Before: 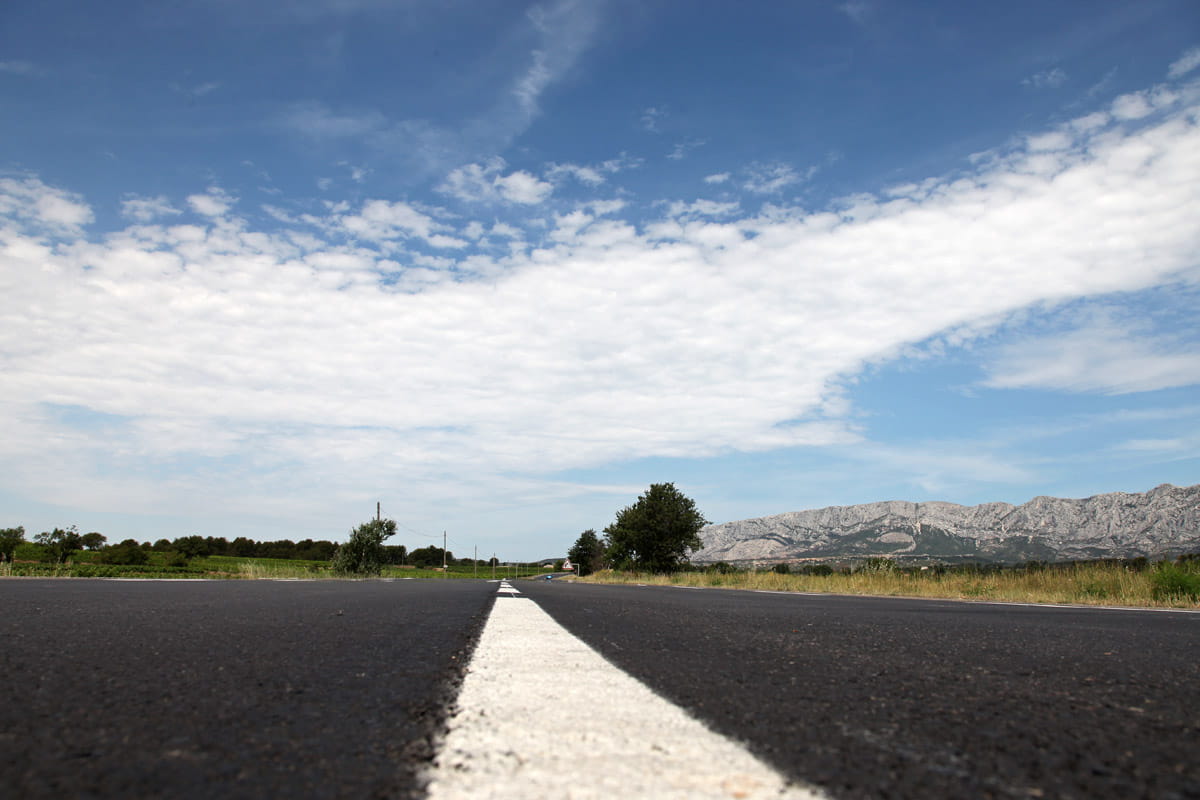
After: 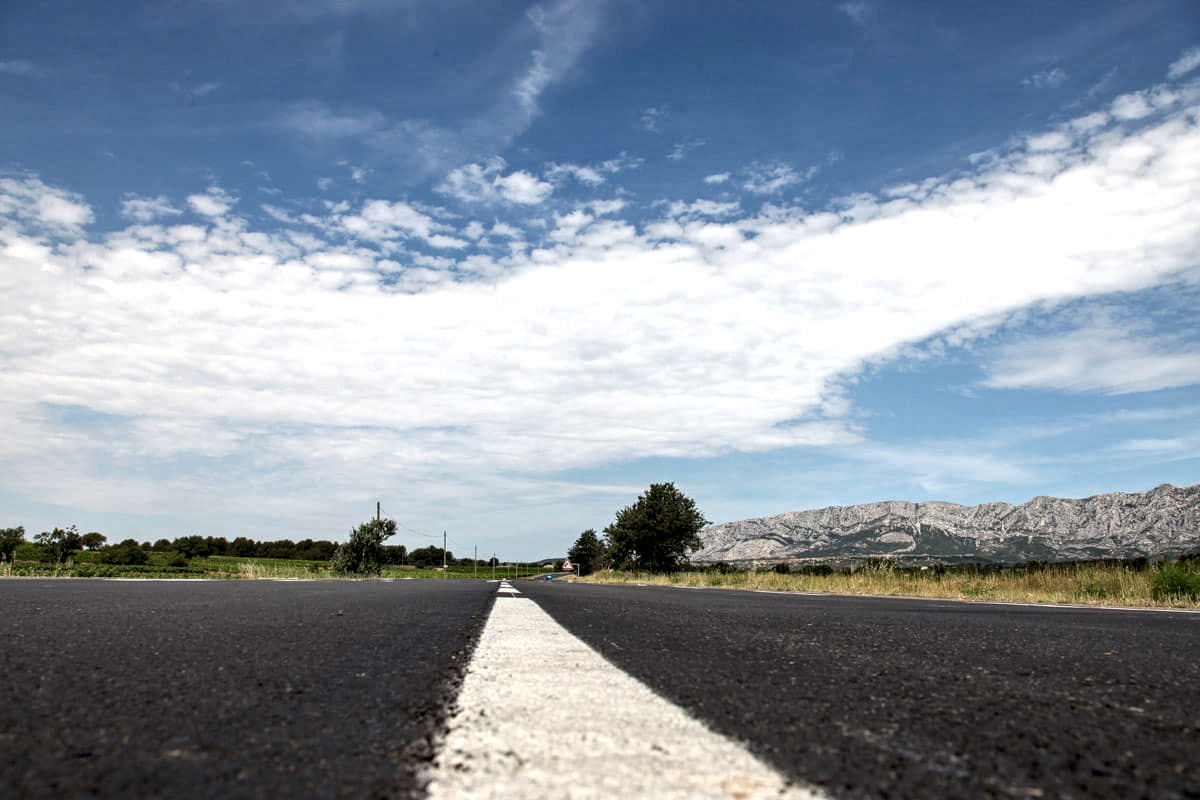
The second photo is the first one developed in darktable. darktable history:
white balance: emerald 1
local contrast: detail 160%
